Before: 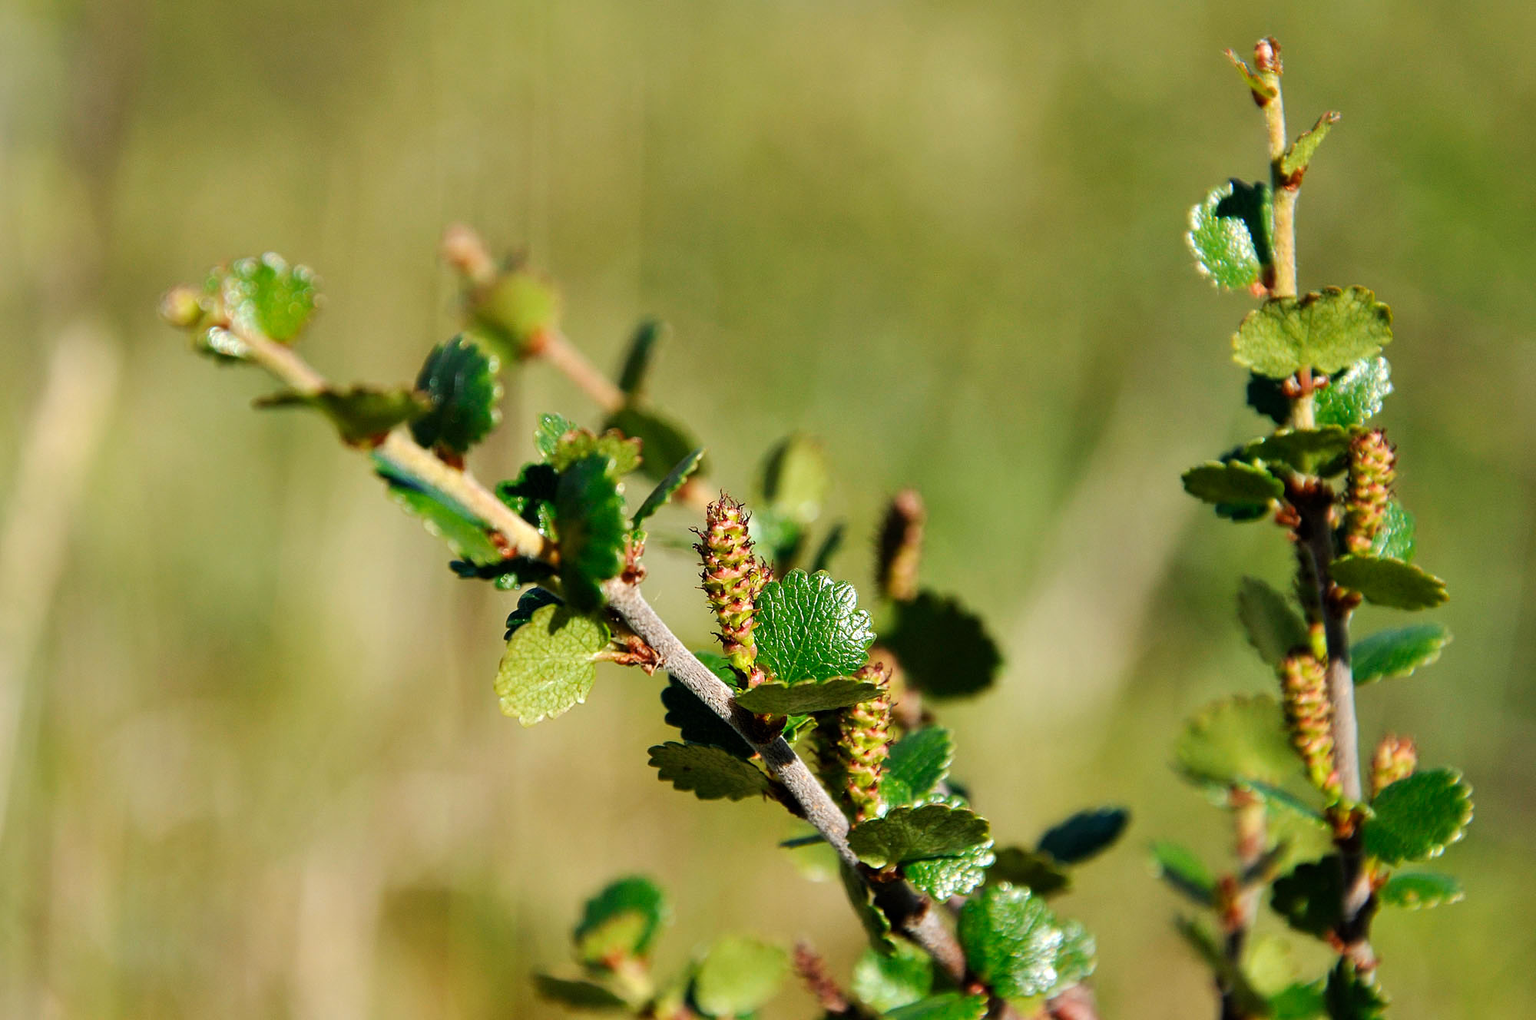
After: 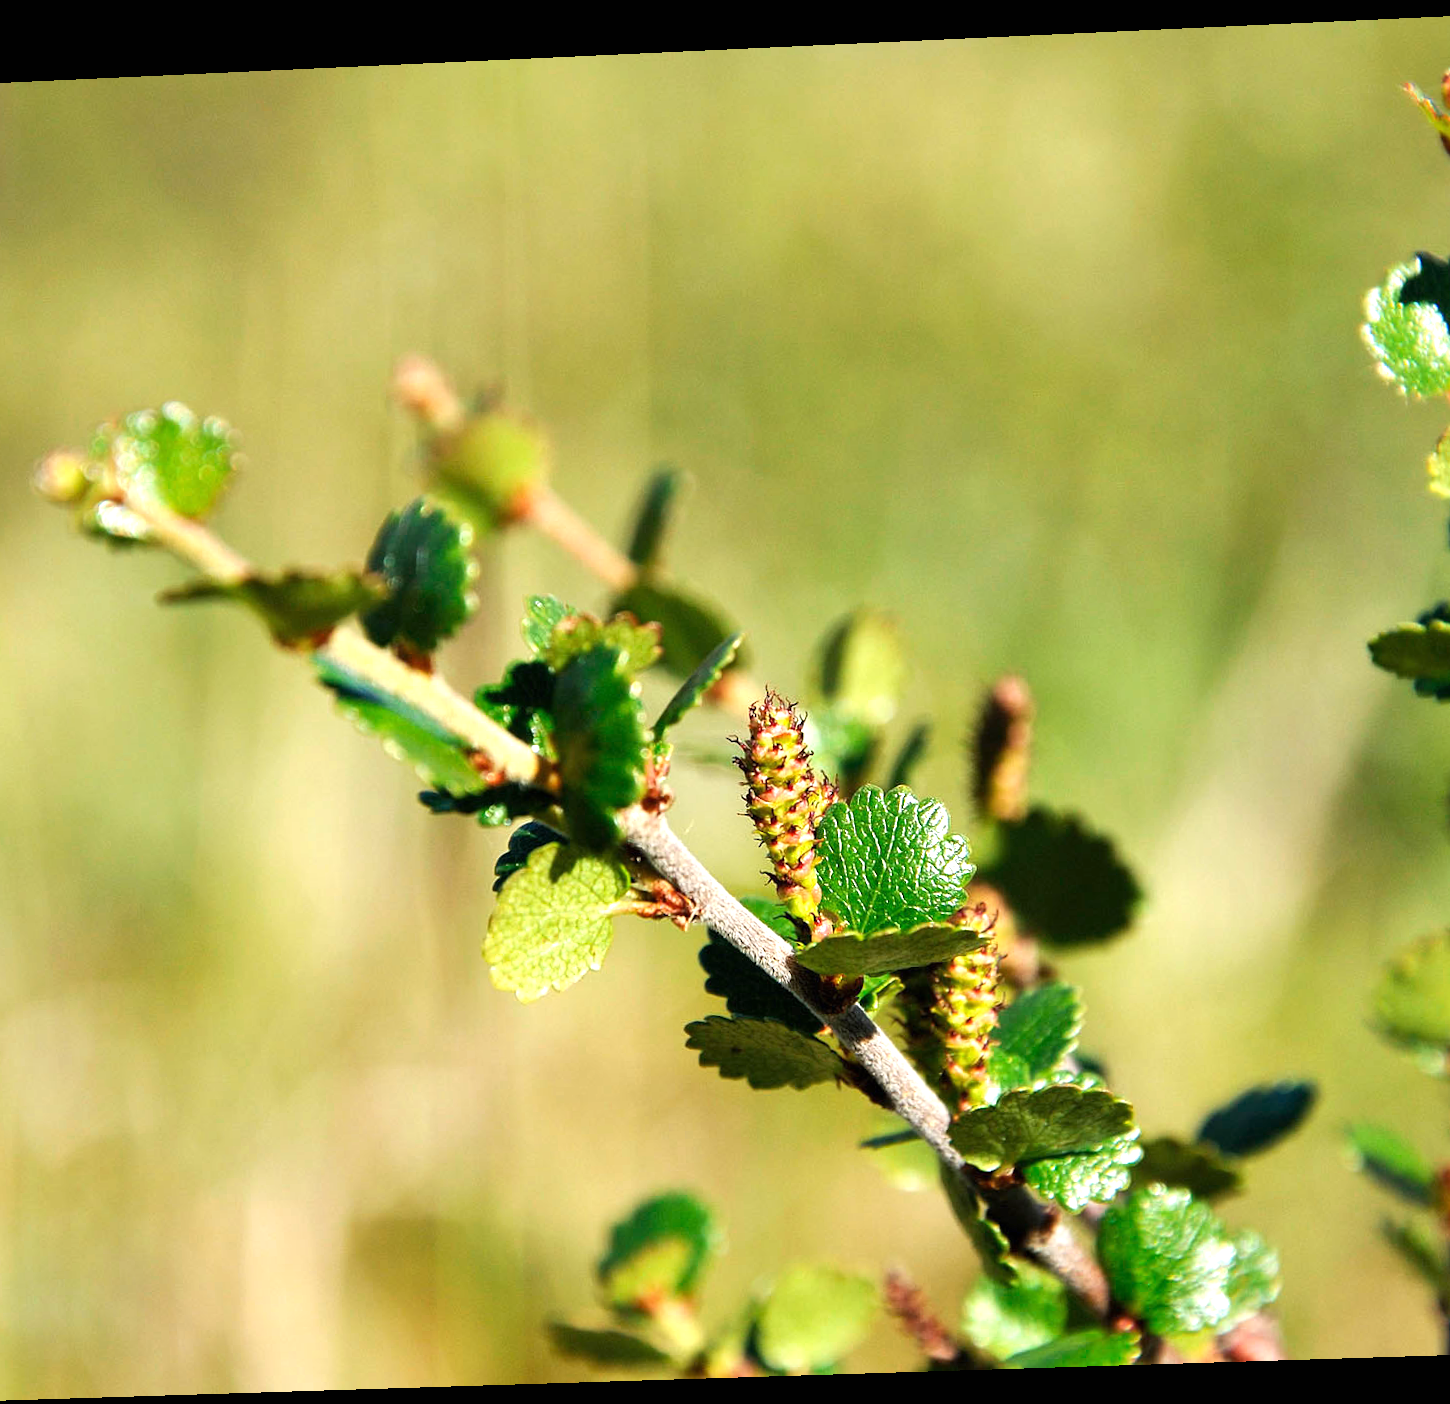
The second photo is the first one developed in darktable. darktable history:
crop and rotate: left 9.061%, right 20.142%
rotate and perspective: rotation -2.22°, lens shift (horizontal) -0.022, automatic cropping off
exposure: black level correction 0, exposure 0.7 EV, compensate exposure bias true, compensate highlight preservation false
